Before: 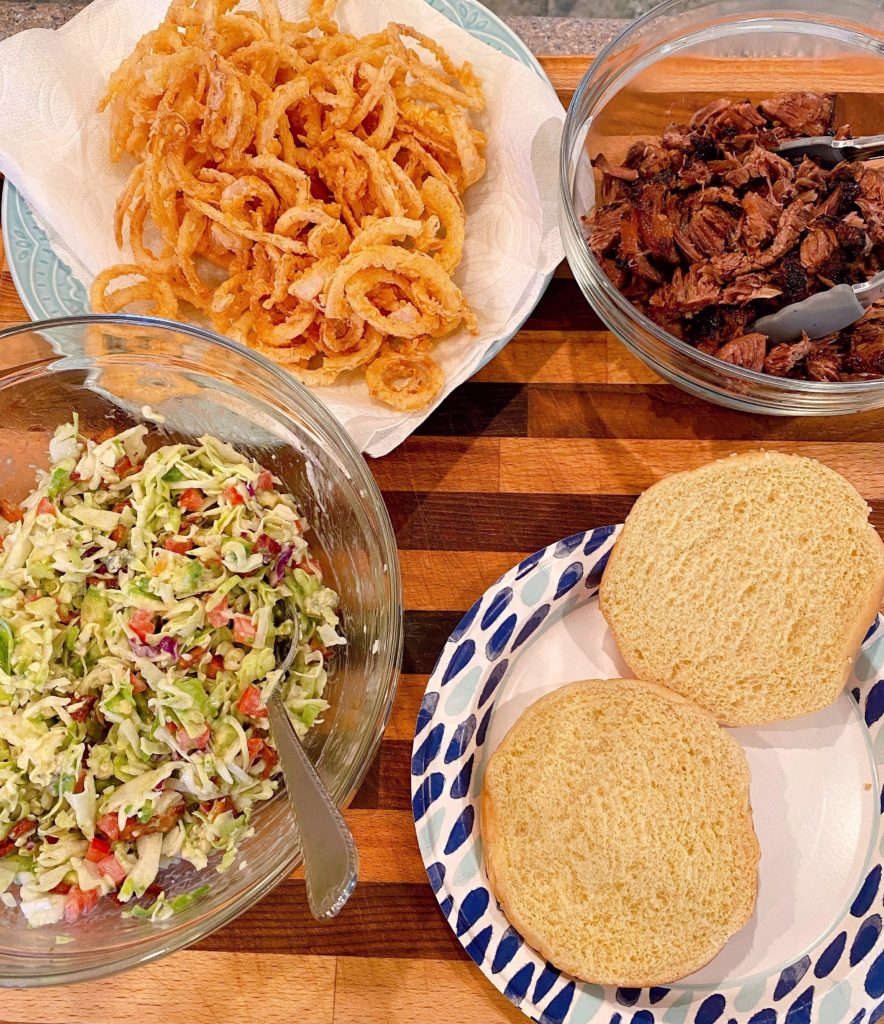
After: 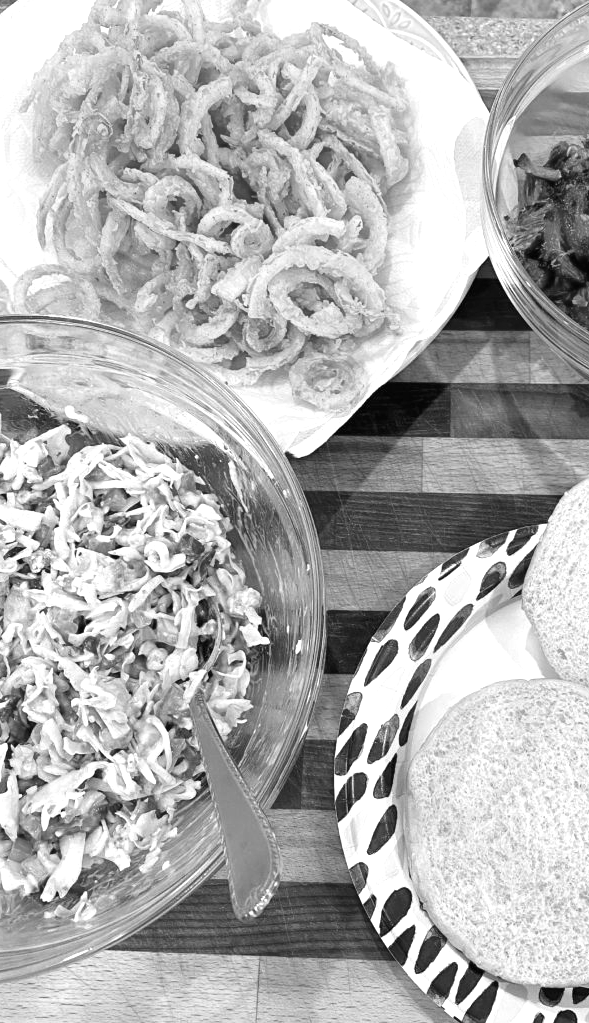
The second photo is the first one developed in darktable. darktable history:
crop and rotate: left 8.786%, right 24.548%
monochrome: a 2.21, b -1.33, size 2.2
exposure: black level correction 0, exposure 0.7 EV, compensate exposure bias true, compensate highlight preservation false
